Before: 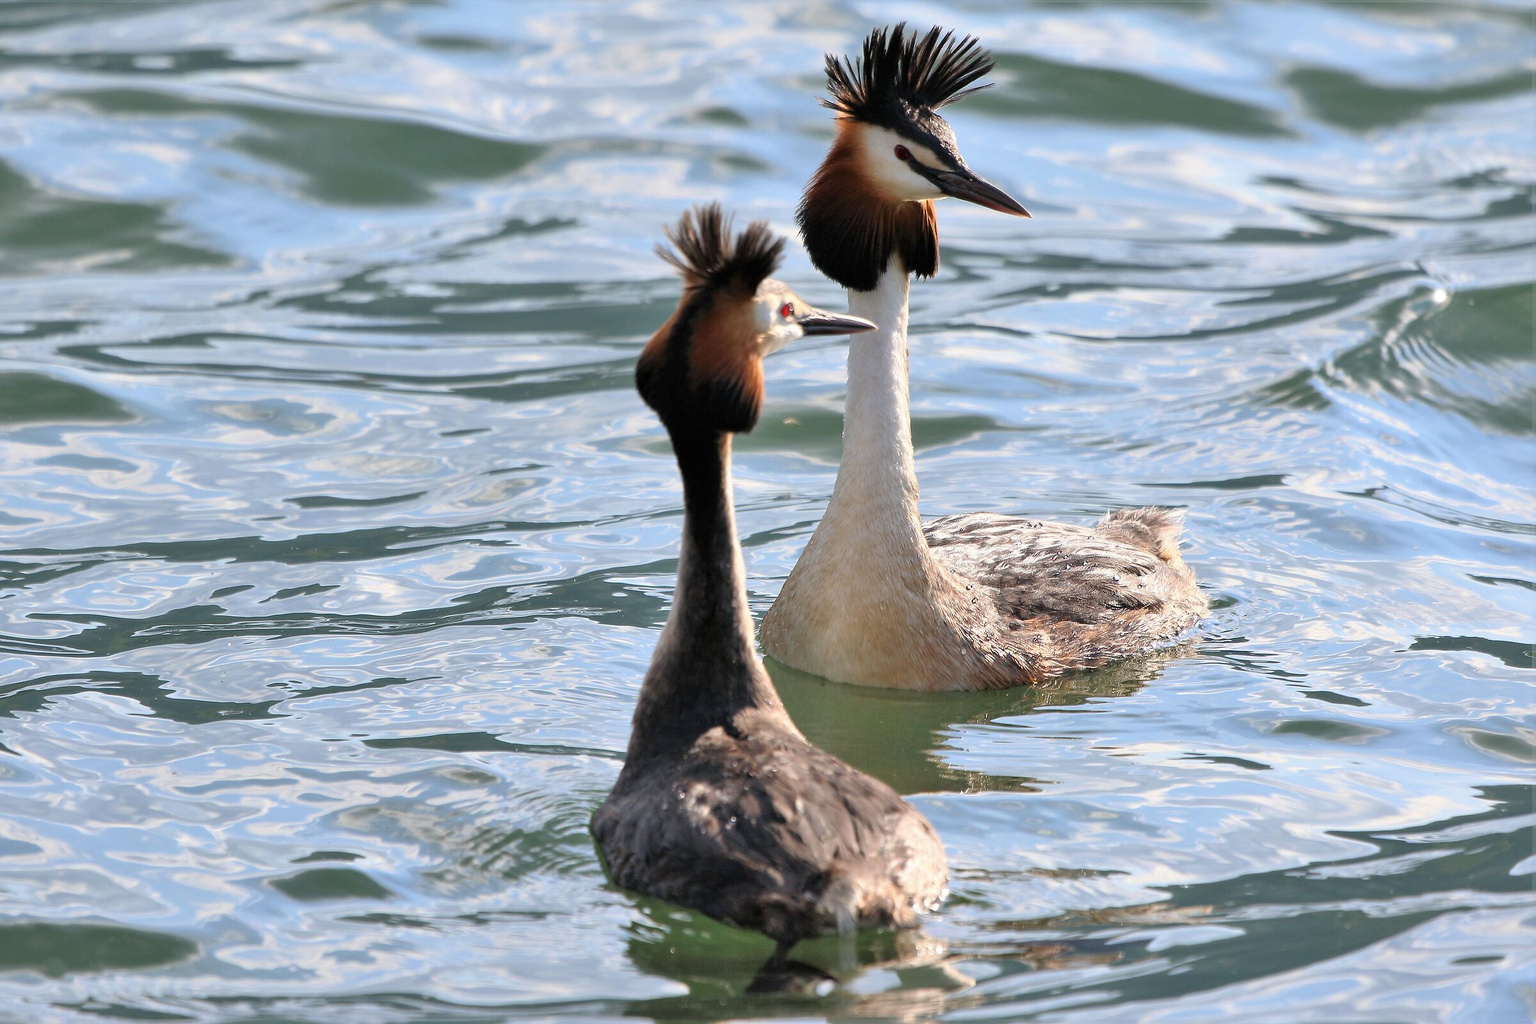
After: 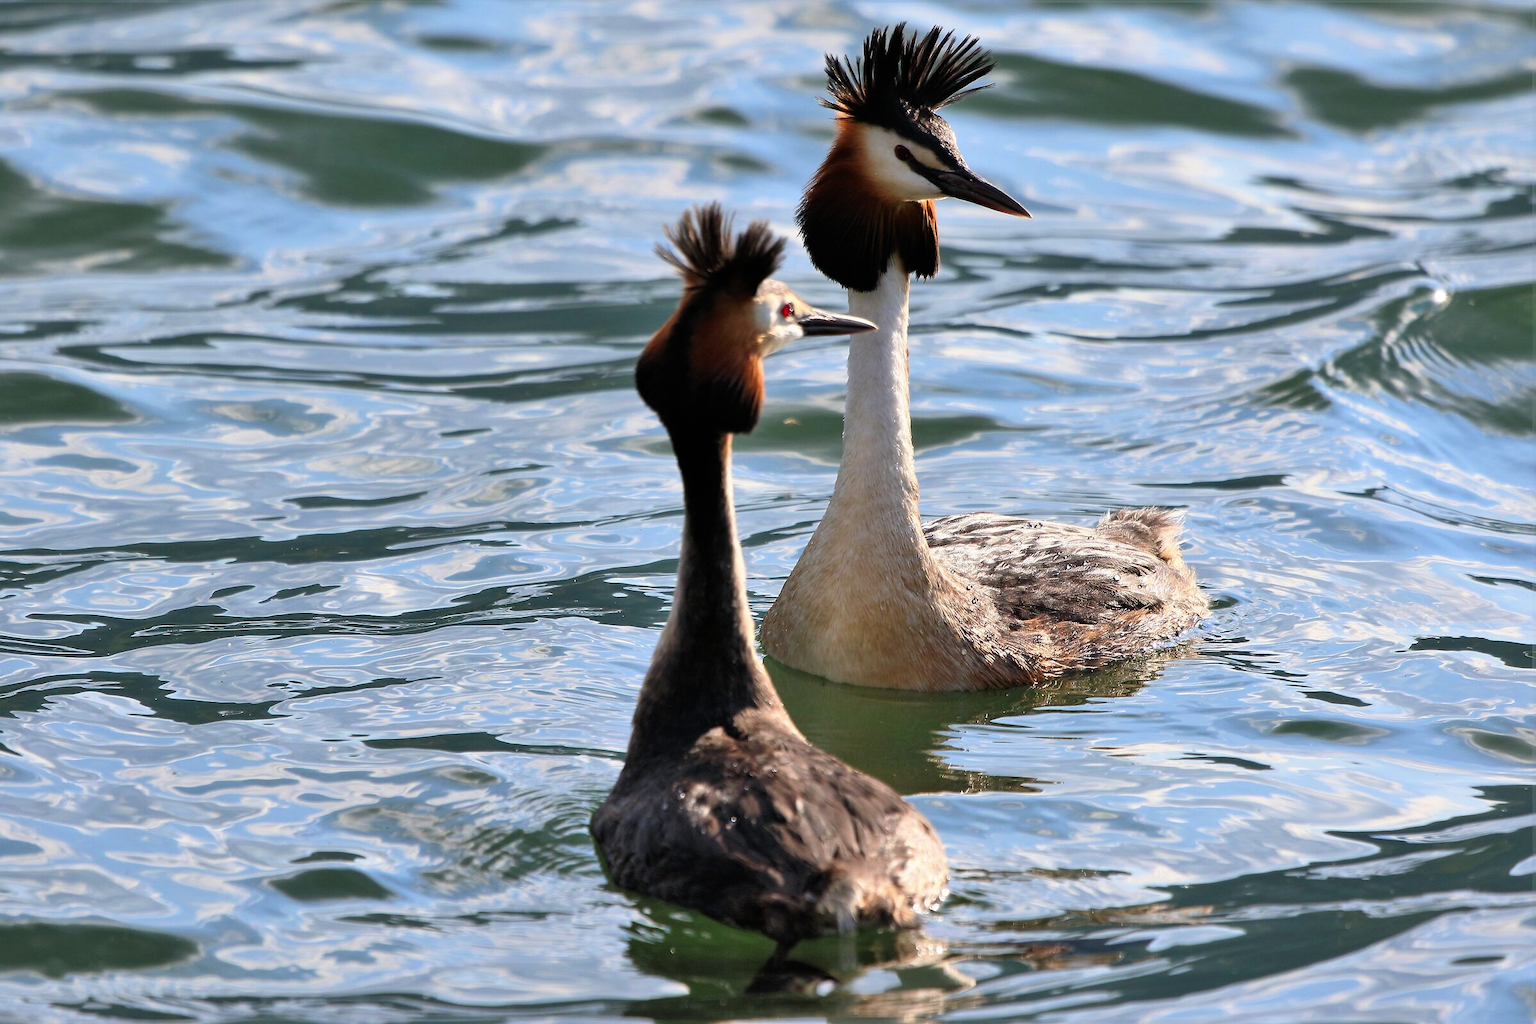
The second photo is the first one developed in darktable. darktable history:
tone curve: curves: ch0 [(0, 0) (0.153, 0.06) (1, 1)], preserve colors none
